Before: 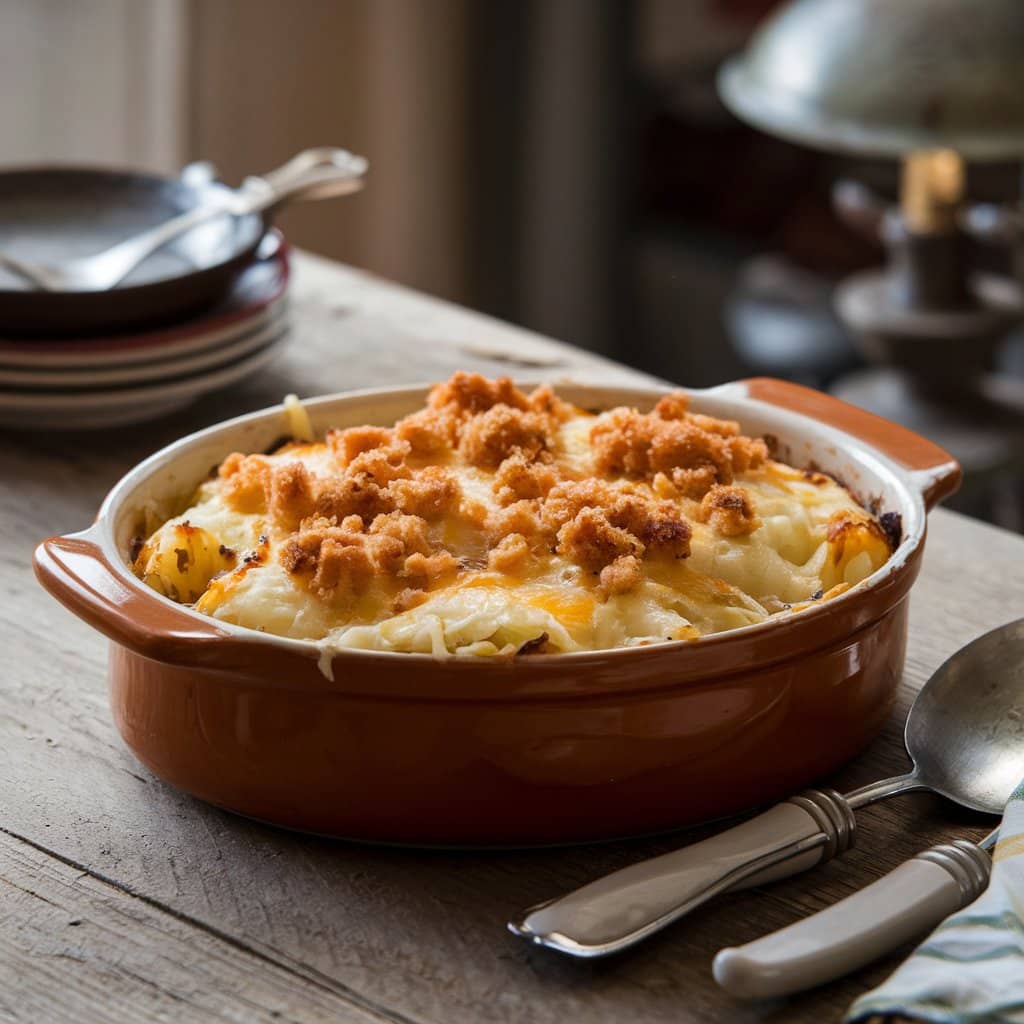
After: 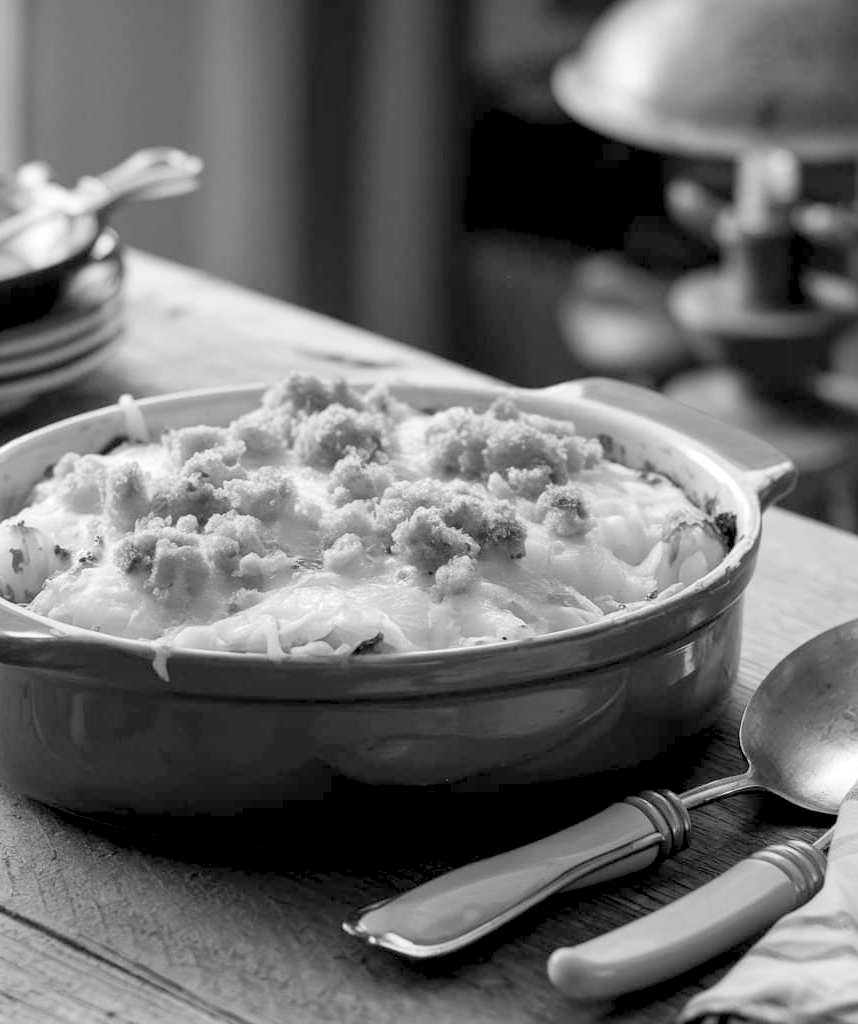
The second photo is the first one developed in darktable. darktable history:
levels: levels [0.072, 0.414, 0.976]
color balance: lift [1.005, 0.99, 1.007, 1.01], gamma [1, 0.979, 1.011, 1.021], gain [0.923, 1.098, 1.025, 0.902], input saturation 90.45%, contrast 7.73%, output saturation 105.91%
crop: left 16.145%
monochrome: a 32, b 64, size 2.3
